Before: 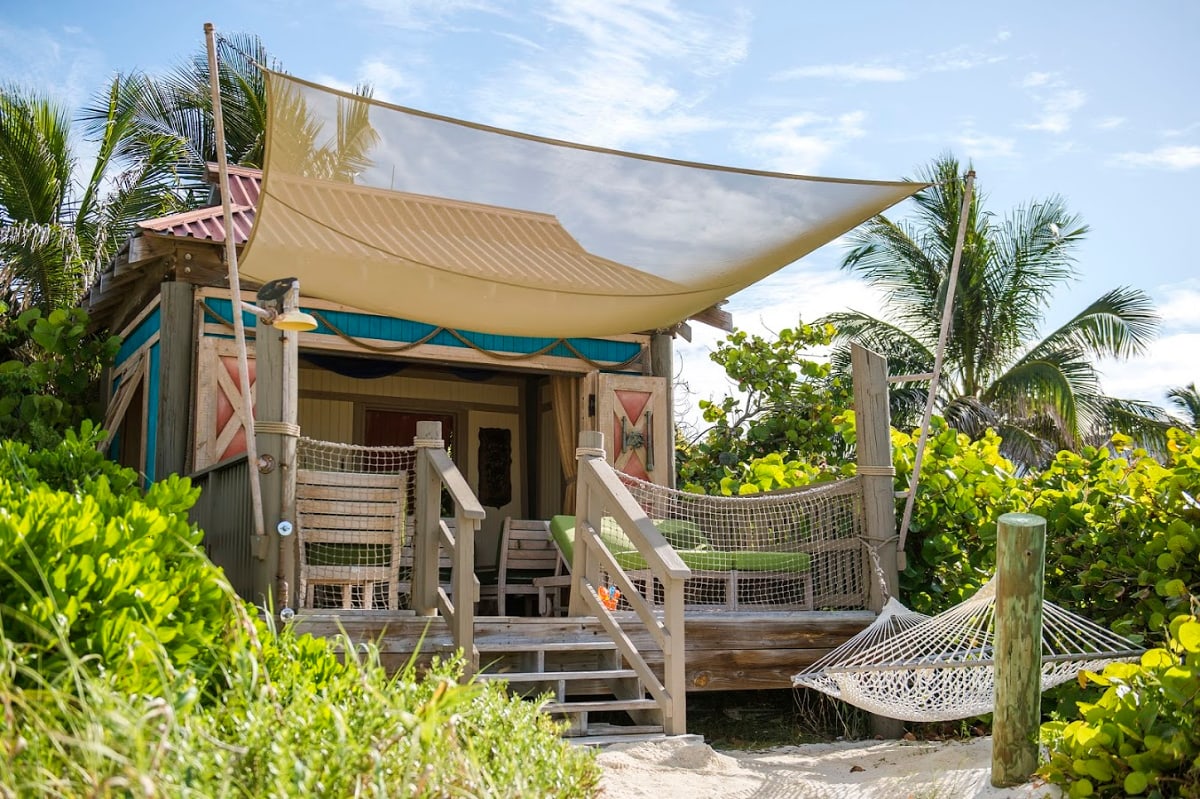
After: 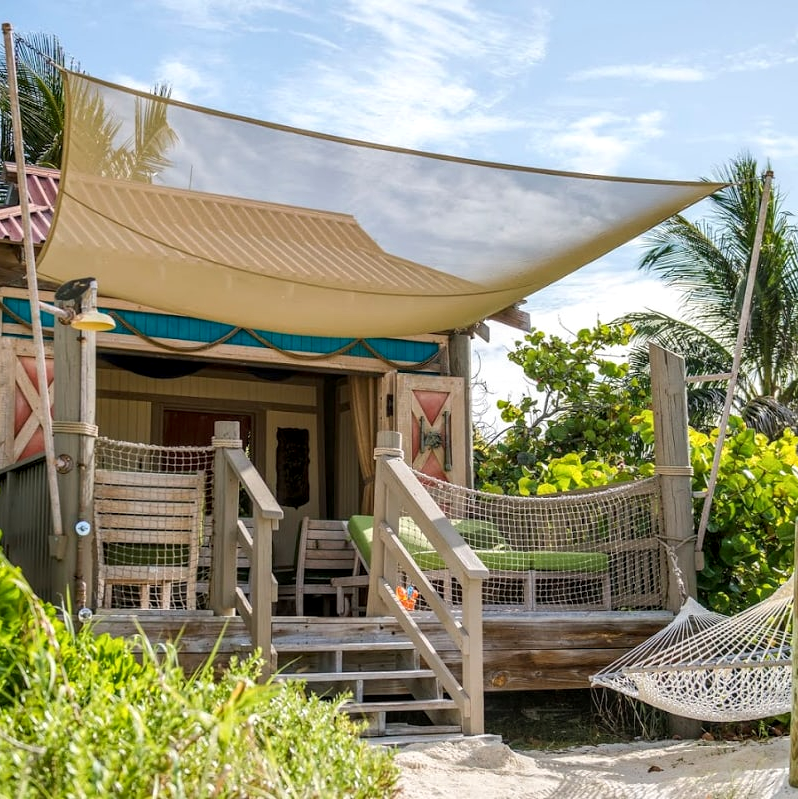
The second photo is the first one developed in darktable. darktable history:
crop: left 16.899%, right 16.556%
local contrast: on, module defaults
